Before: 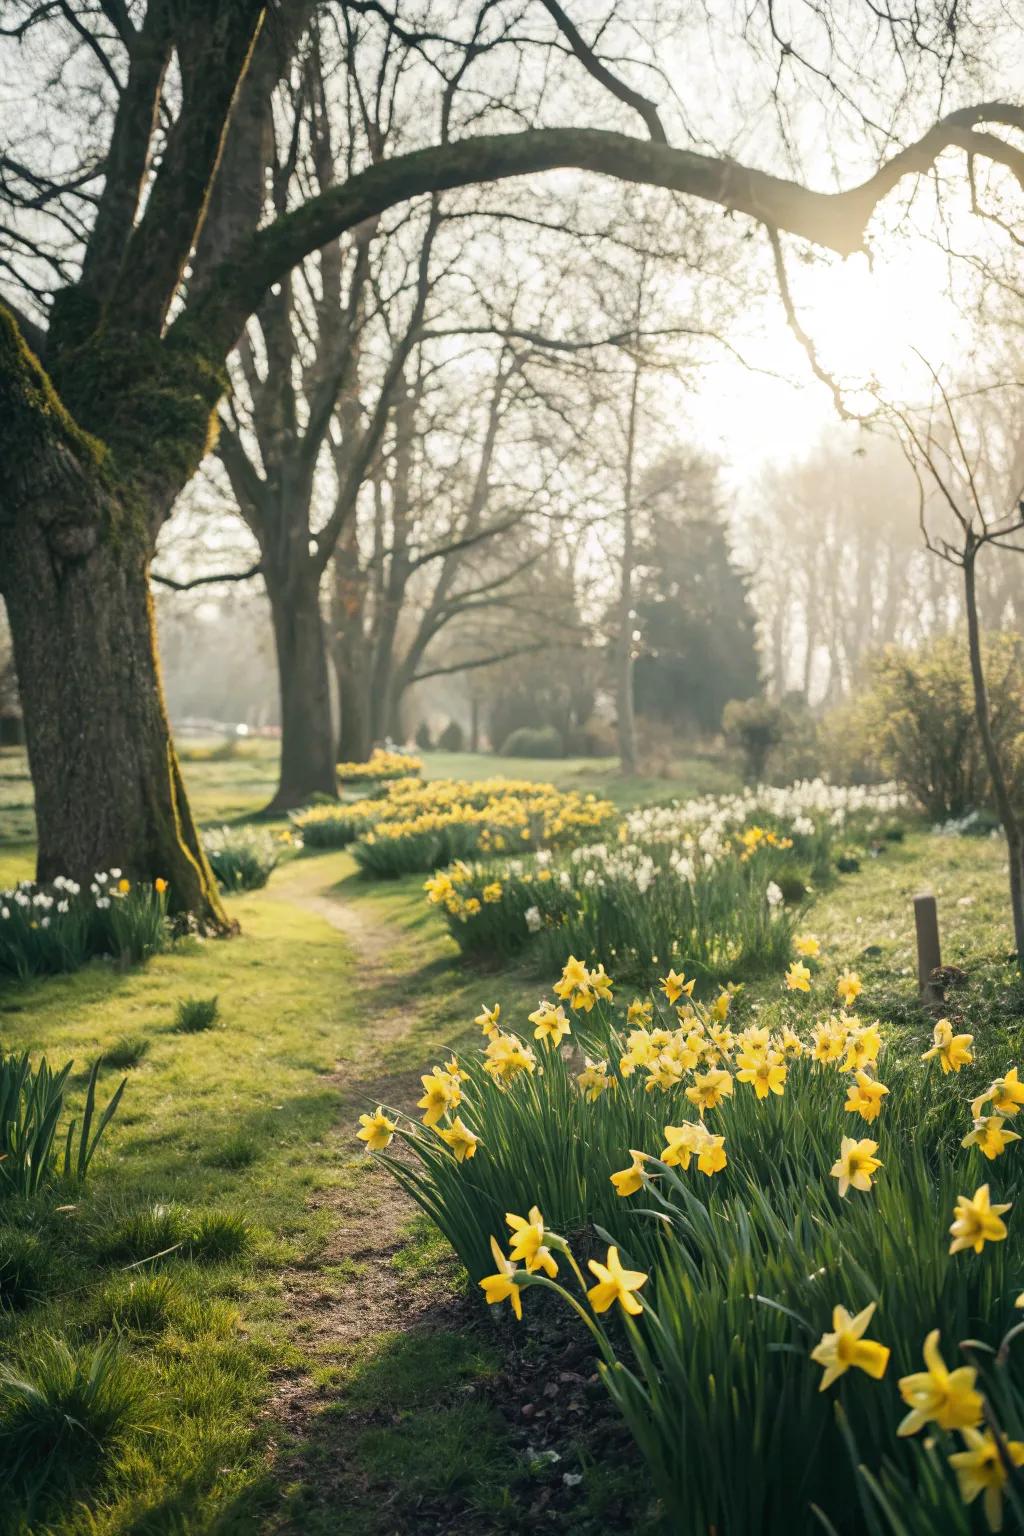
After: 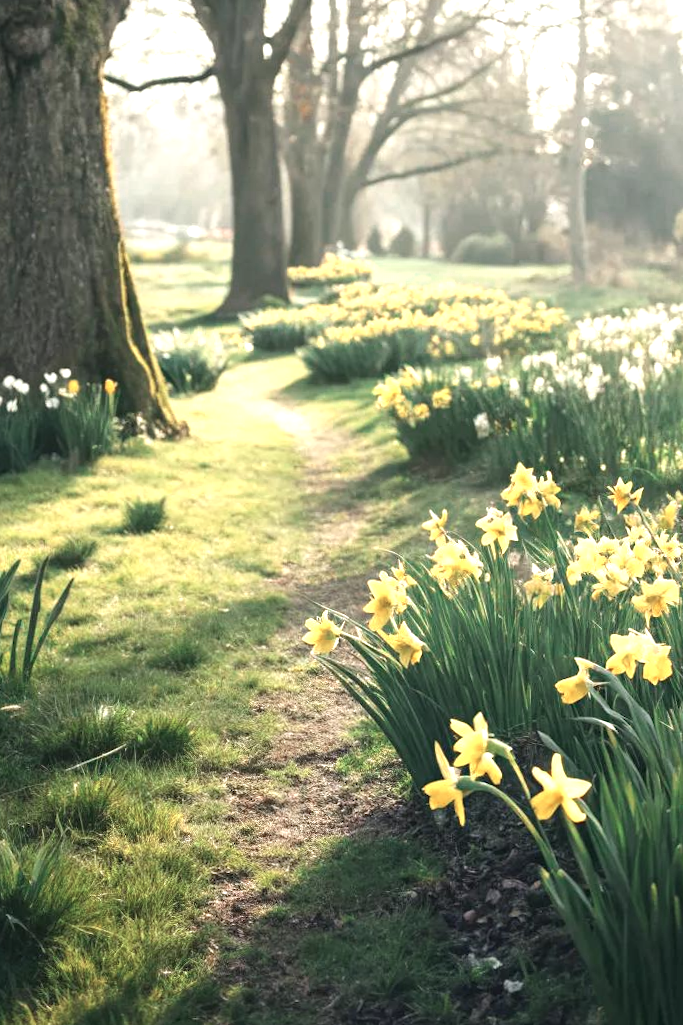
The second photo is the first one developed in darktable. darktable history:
crop and rotate: angle -0.82°, left 3.85%, top 31.828%, right 27.992%
exposure: black level correction 0, exposure 1 EV, compensate exposure bias true, compensate highlight preservation false
color zones: curves: ch0 [(0, 0.5) (0.125, 0.4) (0.25, 0.5) (0.375, 0.4) (0.5, 0.4) (0.625, 0.6) (0.75, 0.6) (0.875, 0.5)]; ch1 [(0, 0.35) (0.125, 0.45) (0.25, 0.35) (0.375, 0.35) (0.5, 0.35) (0.625, 0.35) (0.75, 0.45) (0.875, 0.35)]; ch2 [(0, 0.6) (0.125, 0.5) (0.25, 0.5) (0.375, 0.6) (0.5, 0.6) (0.625, 0.5) (0.75, 0.5) (0.875, 0.5)]
